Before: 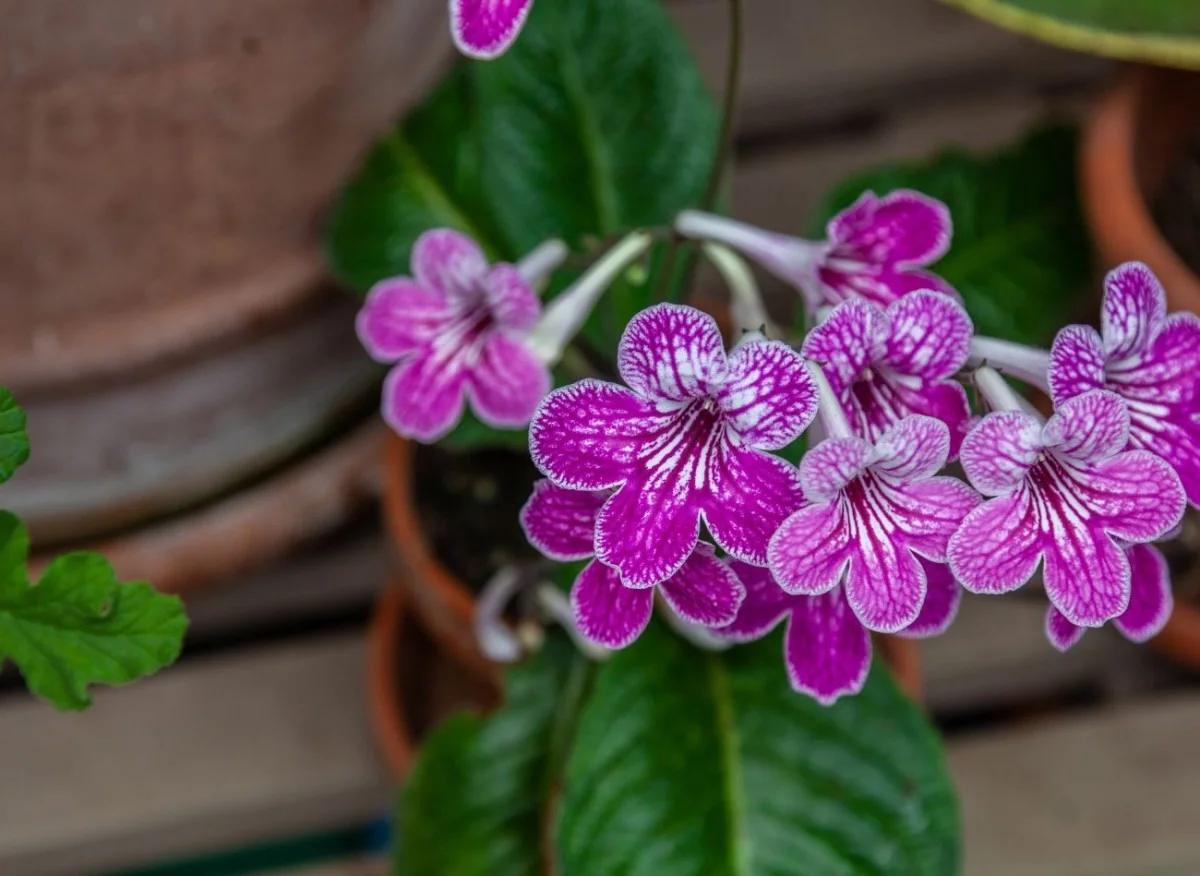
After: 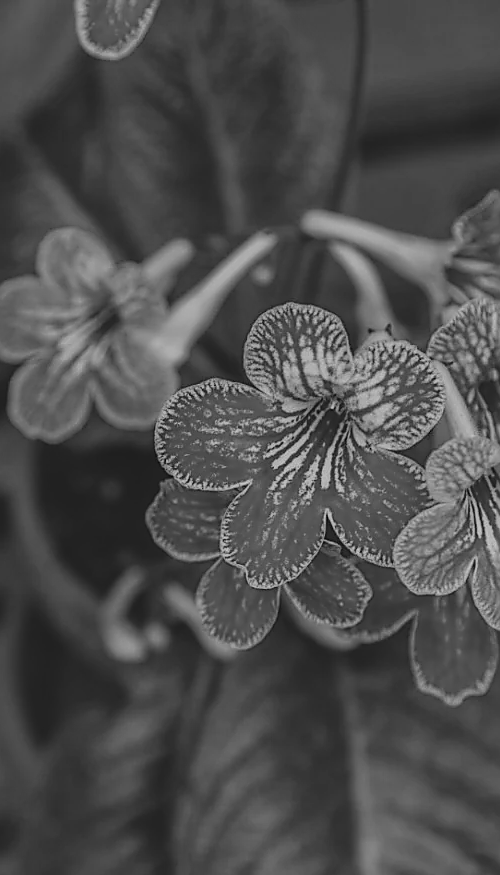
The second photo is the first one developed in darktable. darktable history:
monochrome: on, module defaults
filmic rgb: black relative exposure -7.65 EV, white relative exposure 4.56 EV, hardness 3.61
crop: left 31.229%, right 27.105%
white balance: red 1.004, blue 1.024
exposure: black level correction -0.036, exposure -0.497 EV, compensate highlight preservation false
sharpen: radius 1.4, amount 1.25, threshold 0.7
local contrast: highlights 100%, shadows 100%, detail 120%, midtone range 0.2
